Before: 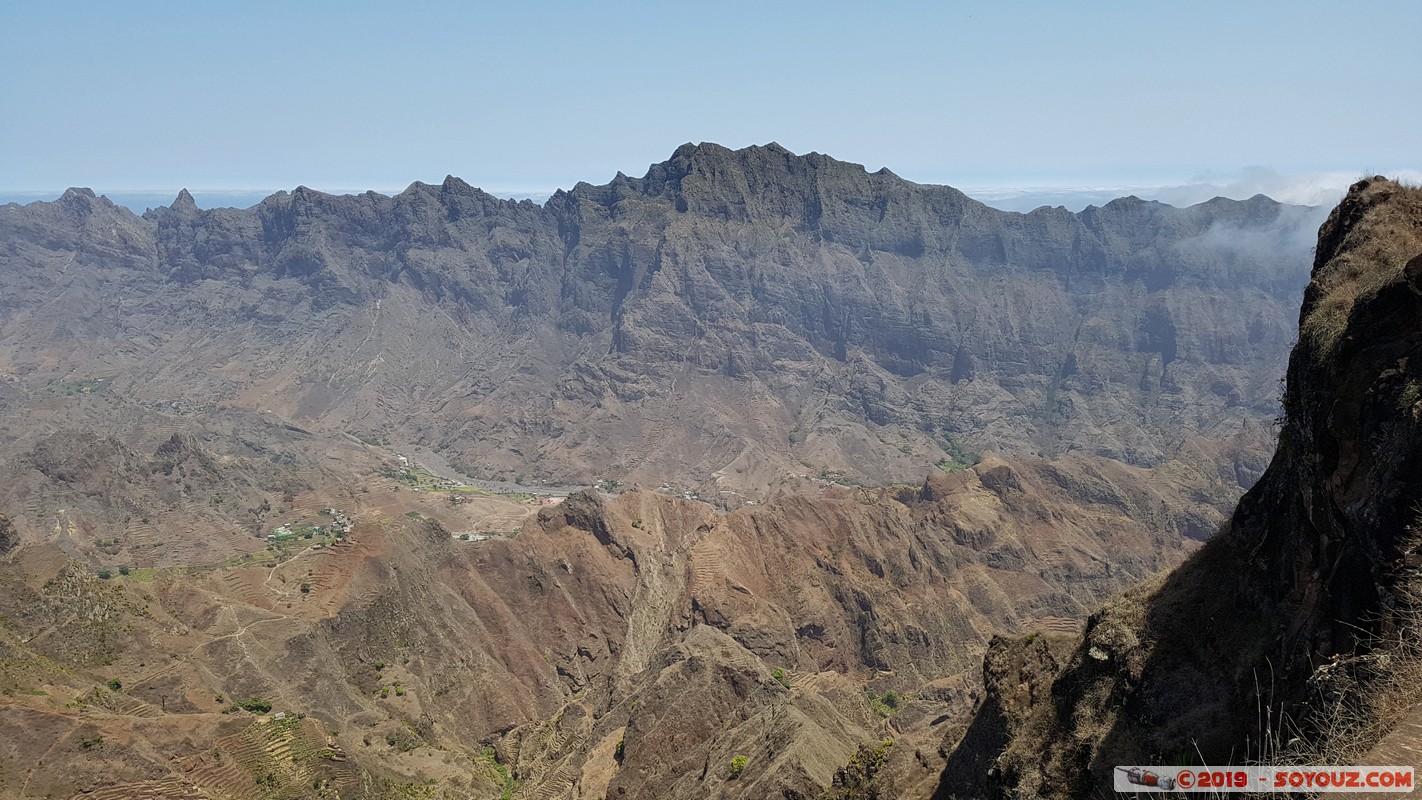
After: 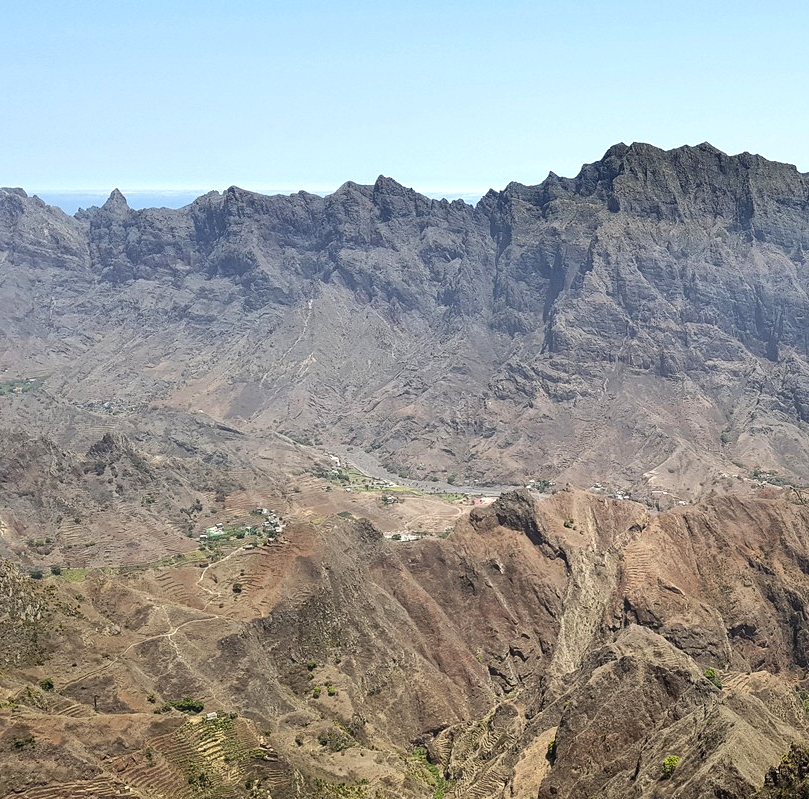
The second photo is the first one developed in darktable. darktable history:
crop: left 4.803%, right 38.289%
tone equalizer: -8 EV -0.784 EV, -7 EV -0.734 EV, -6 EV -0.631 EV, -5 EV -0.384 EV, -3 EV 0.396 EV, -2 EV 0.6 EV, -1 EV 0.689 EV, +0 EV 0.732 EV, edges refinement/feathering 500, mask exposure compensation -1.57 EV, preserve details no
